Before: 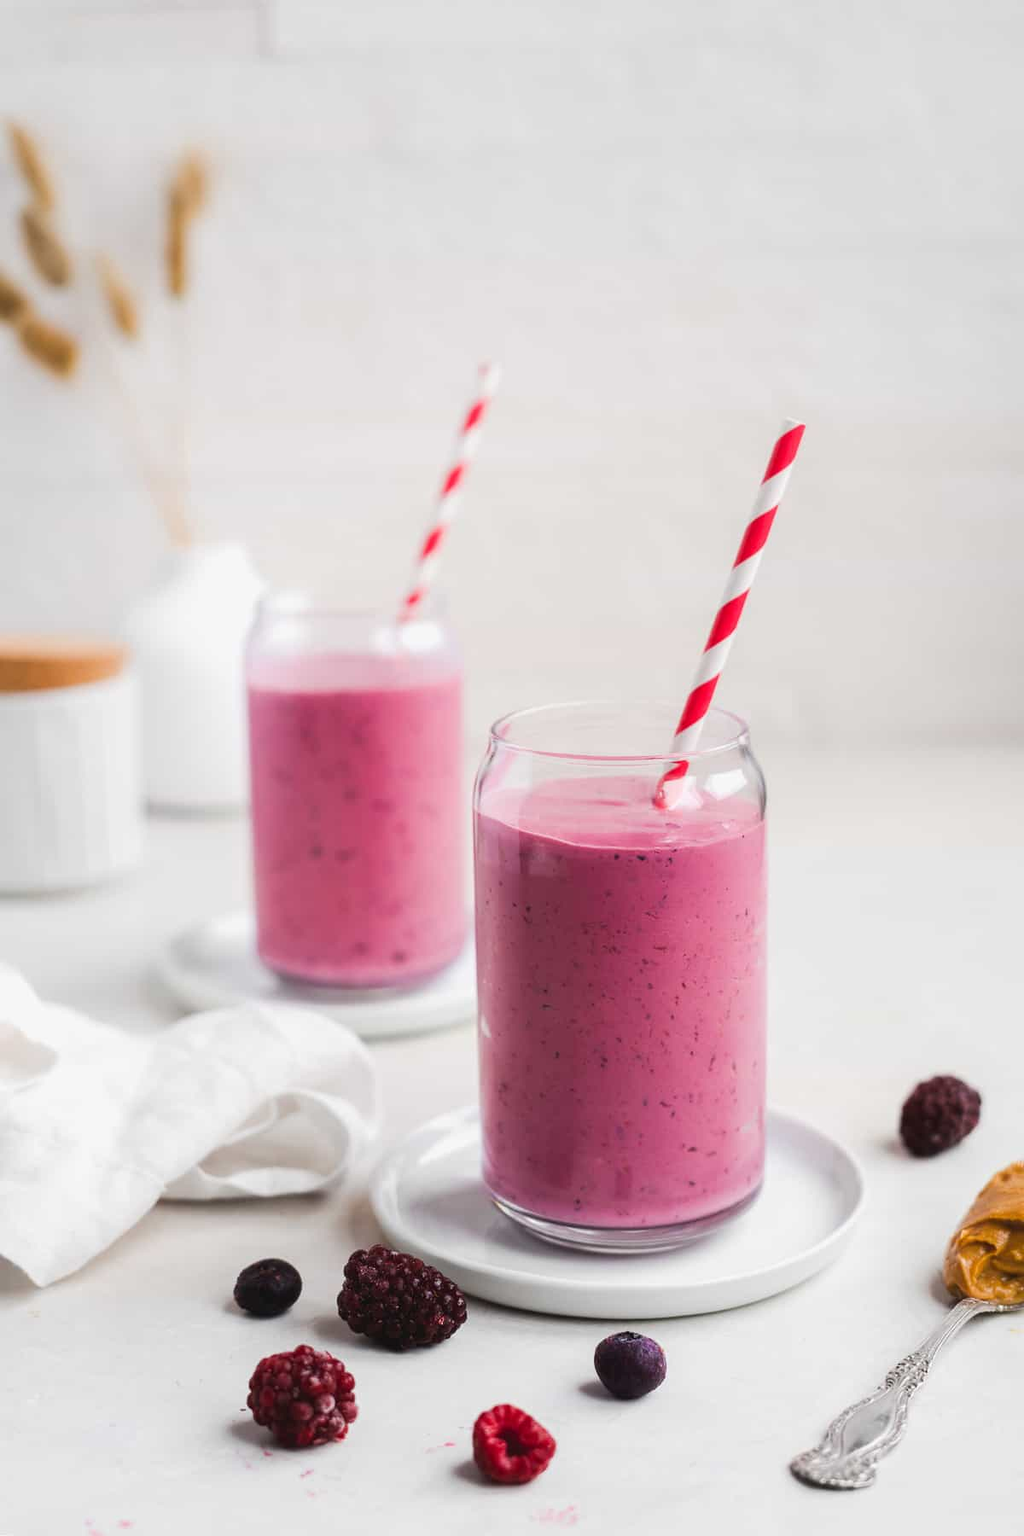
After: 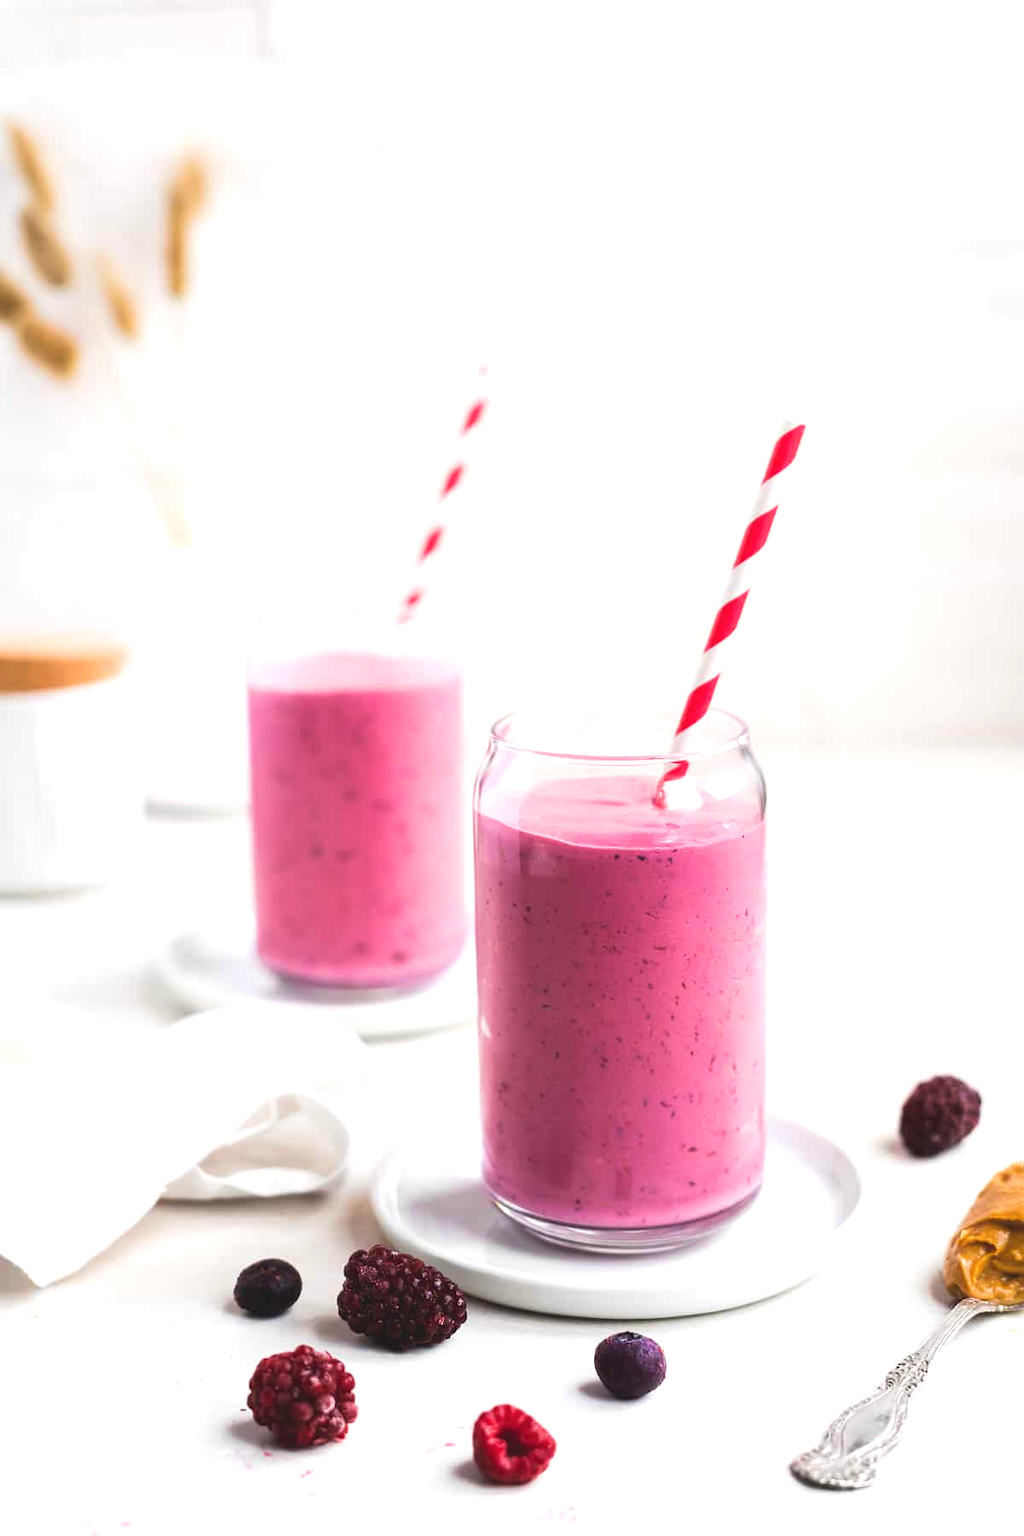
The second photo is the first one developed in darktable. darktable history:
velvia: on, module defaults
exposure: black level correction -0.002, exposure 0.54 EV, compensate highlight preservation false
